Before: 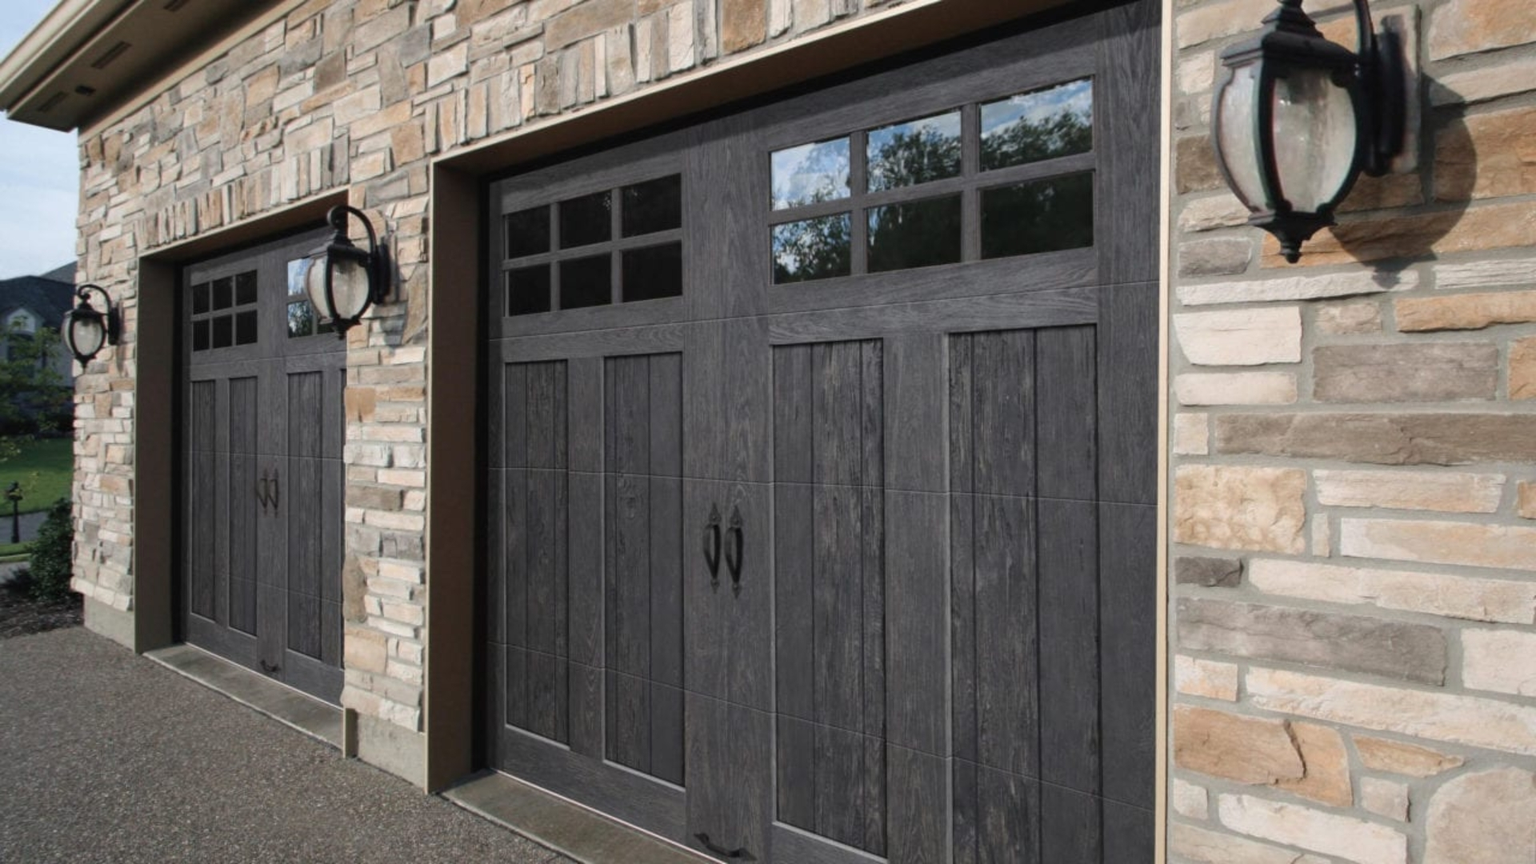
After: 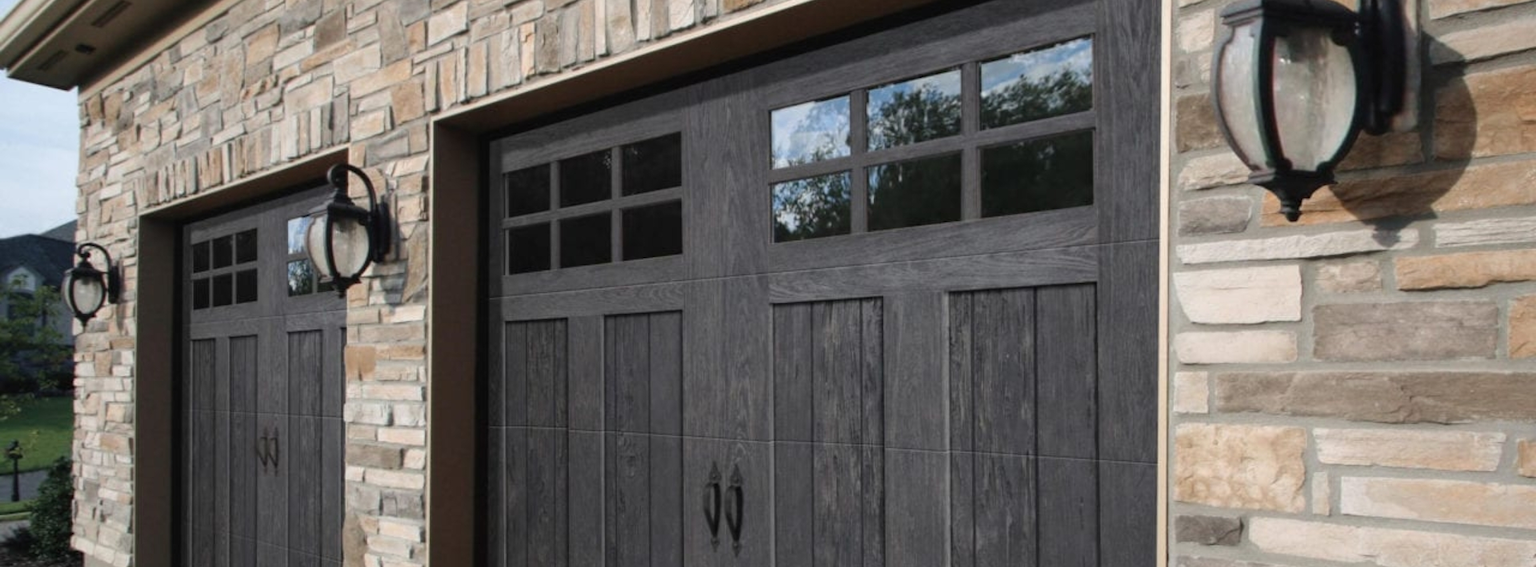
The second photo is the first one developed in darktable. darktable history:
exposure: compensate highlight preservation false
crop and rotate: top 4.848%, bottom 29.503%
